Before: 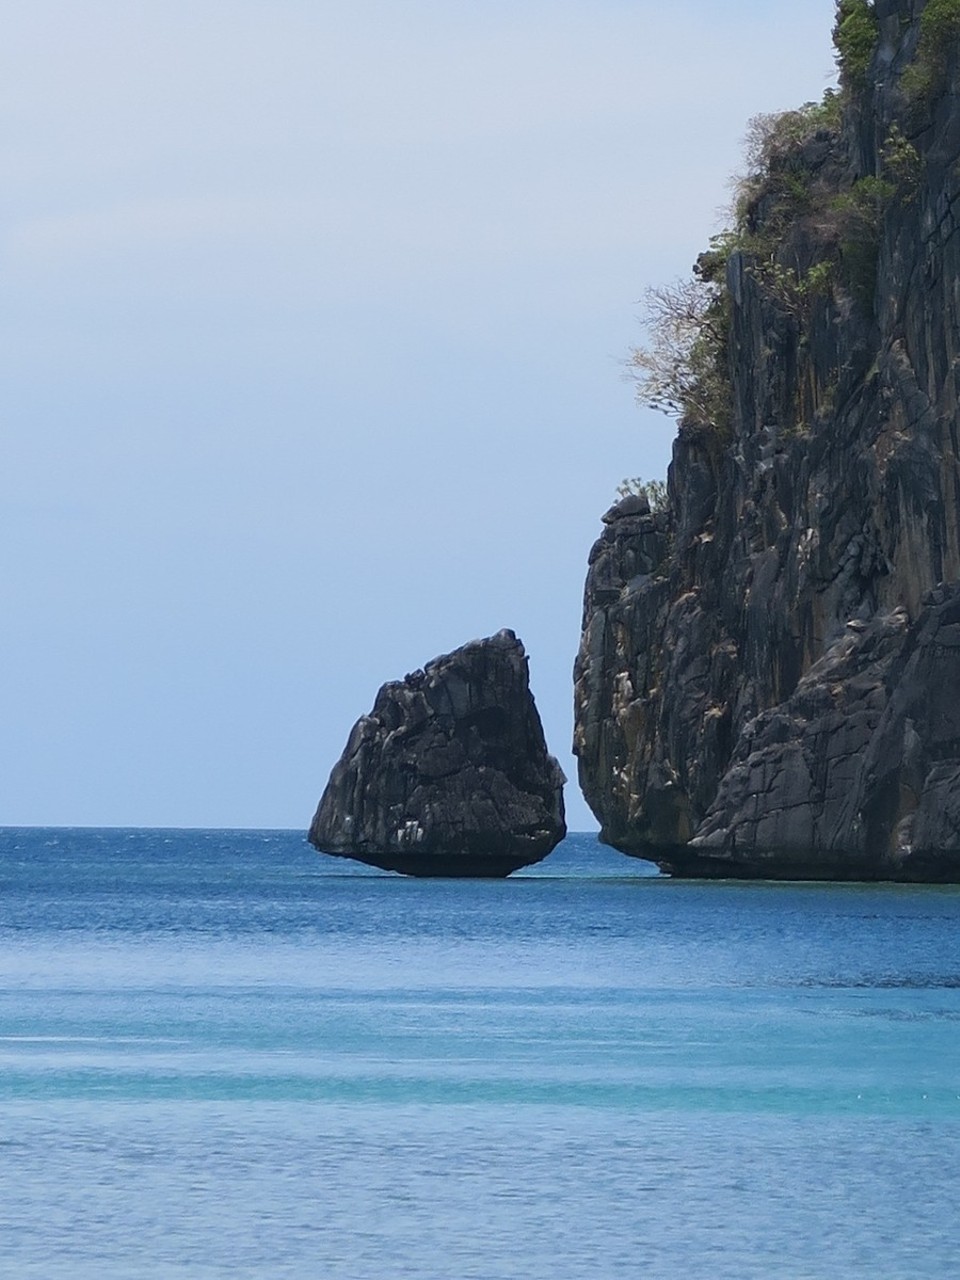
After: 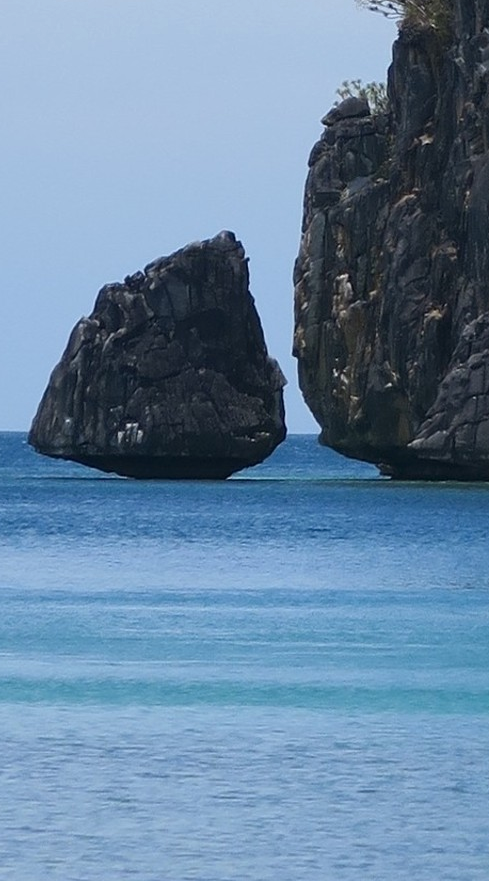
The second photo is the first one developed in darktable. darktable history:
contrast brightness saturation: contrast 0.03, brightness -0.04
crop and rotate: left 29.237%, top 31.152%, right 19.807%
